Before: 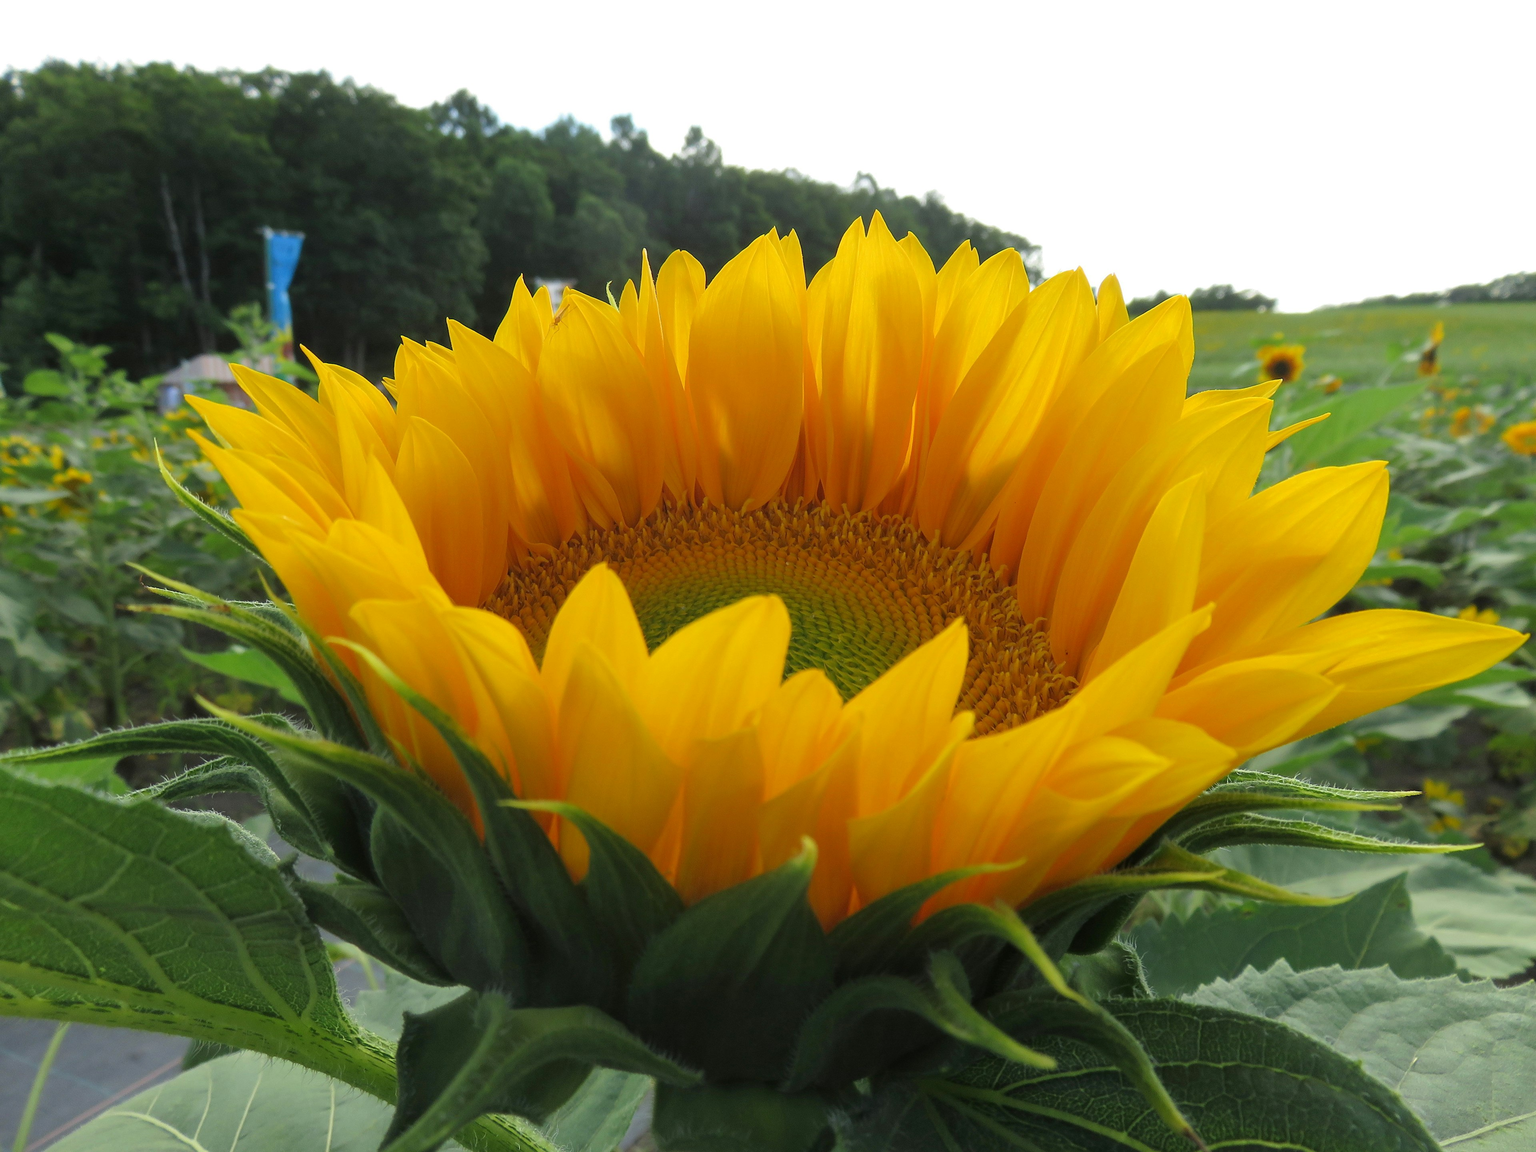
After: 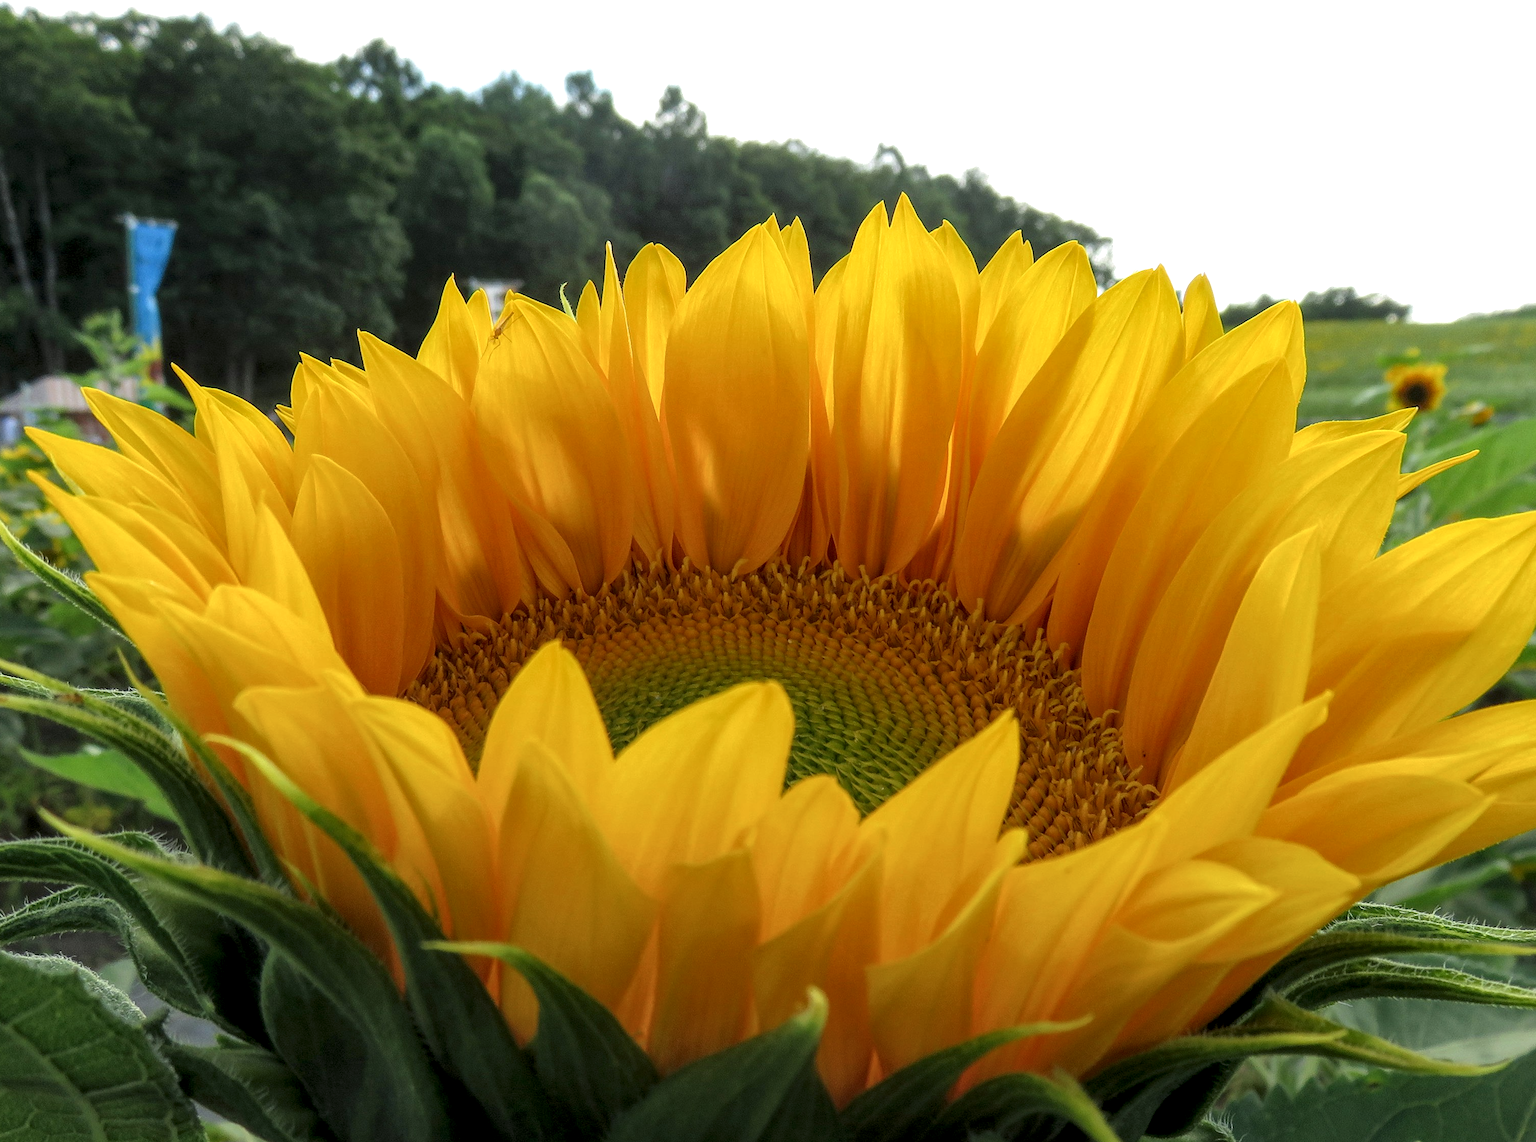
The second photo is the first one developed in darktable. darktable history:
local contrast: highlights 100%, shadows 100%, detail 200%, midtone range 0.2
graduated density: rotation -180°, offset 24.95
crop and rotate: left 10.77%, top 5.1%, right 10.41%, bottom 16.76%
